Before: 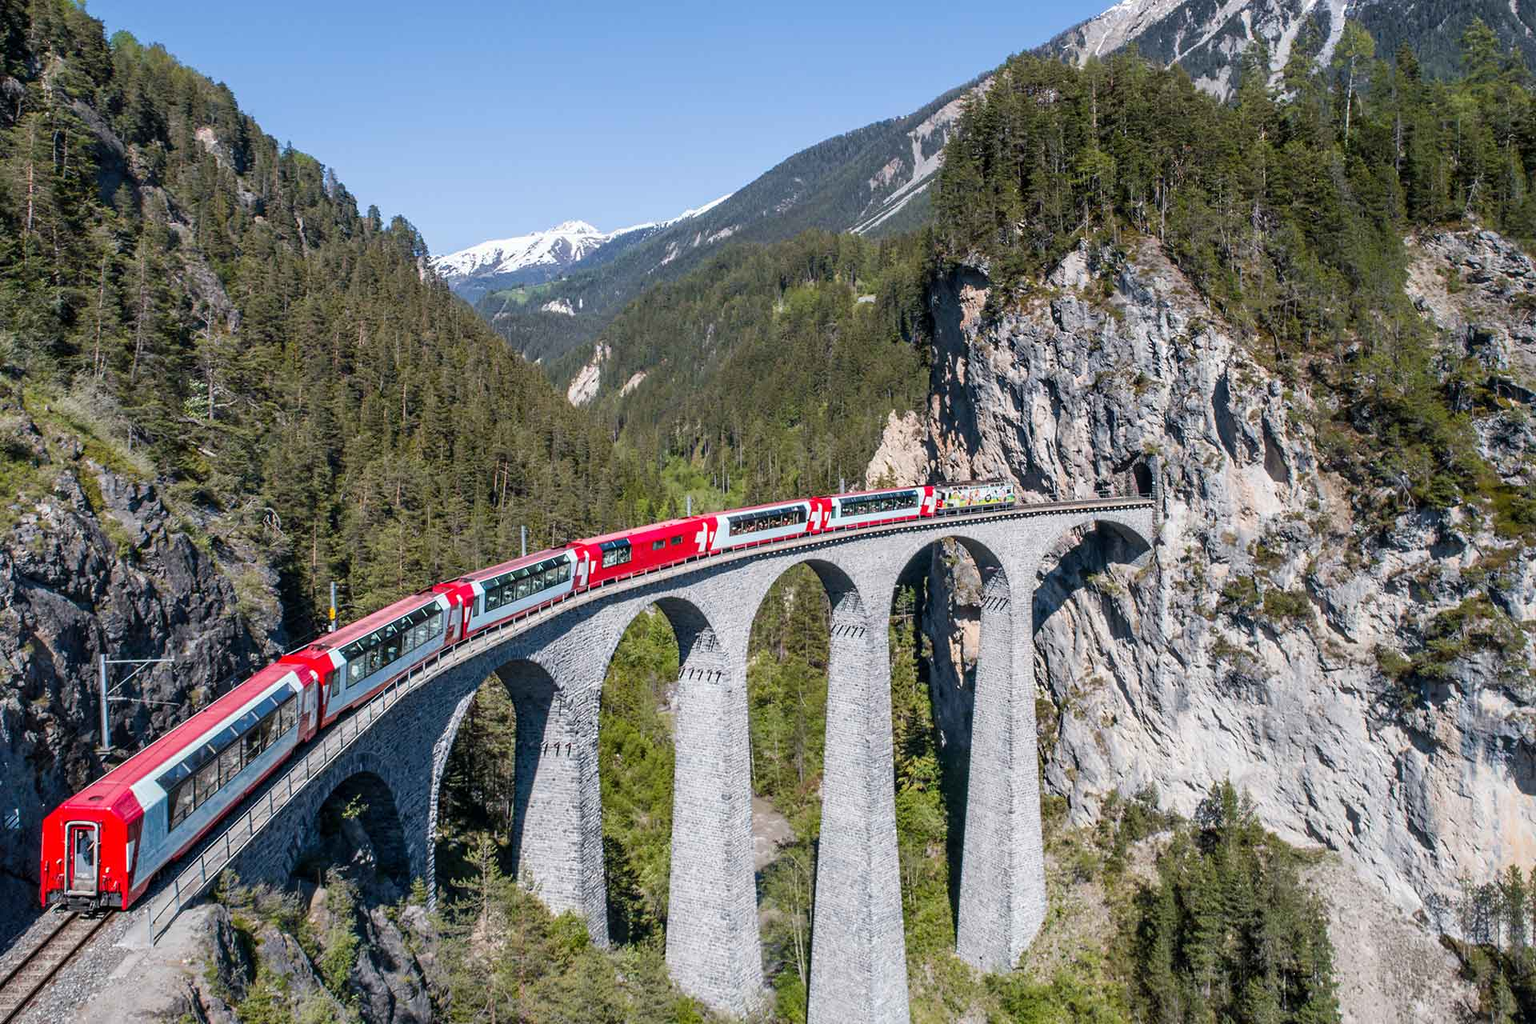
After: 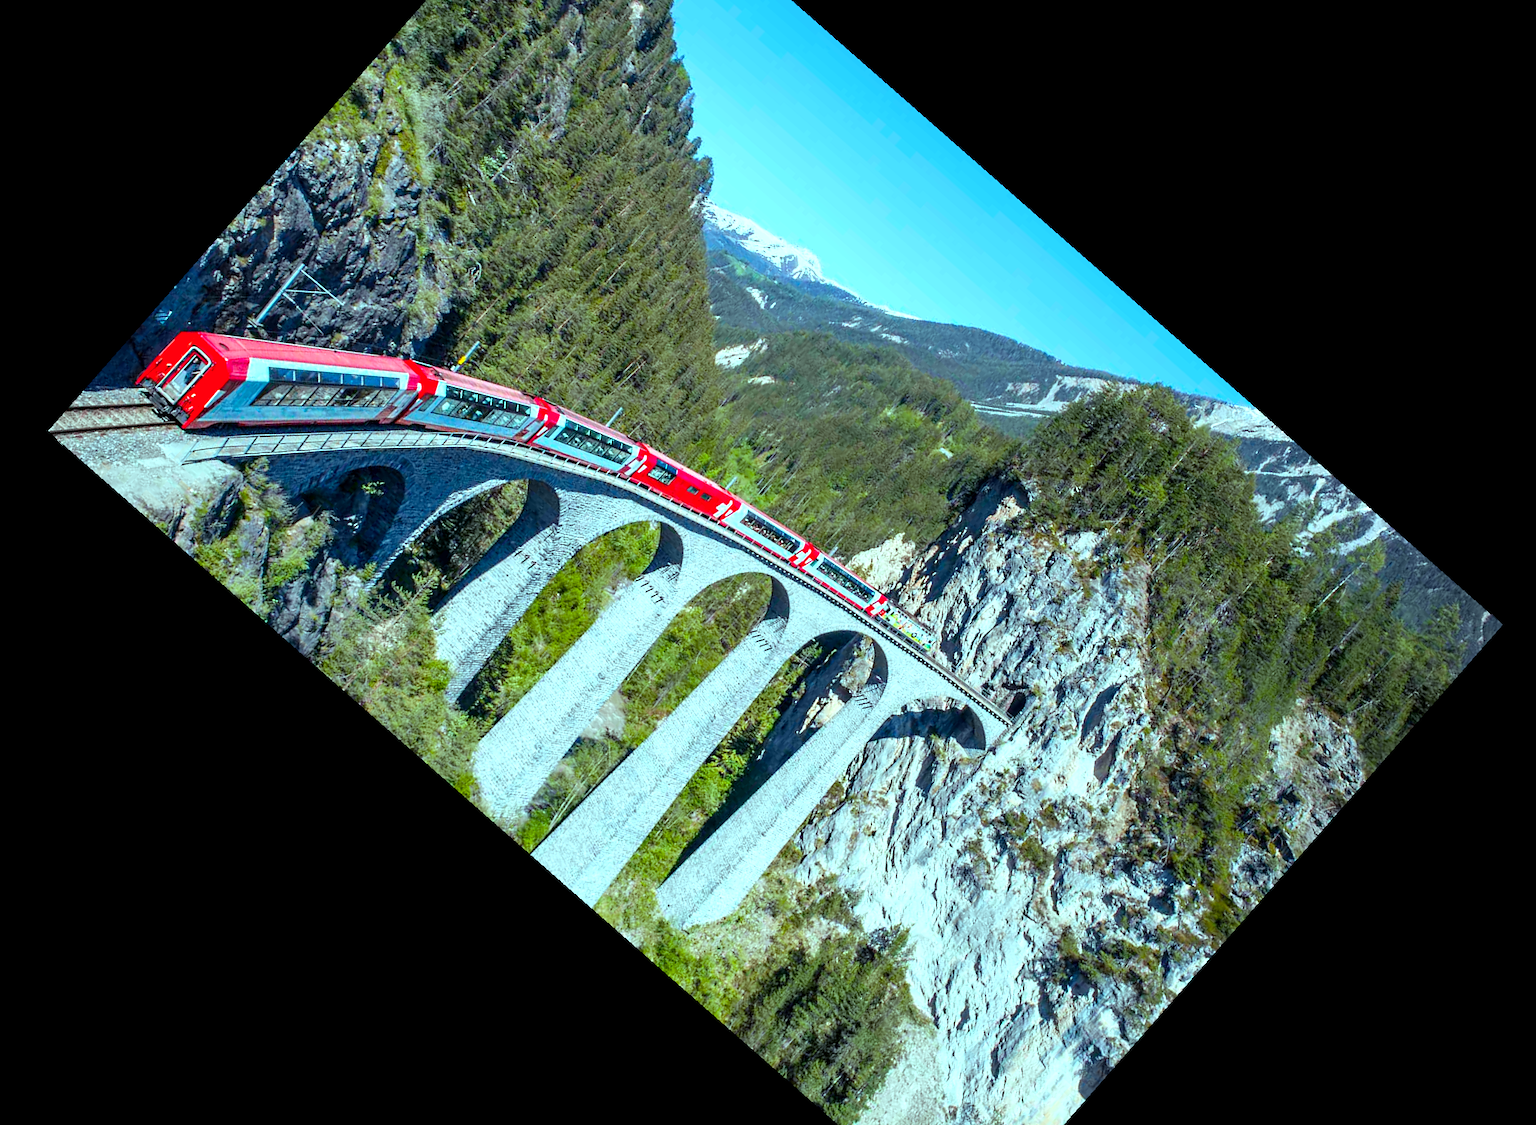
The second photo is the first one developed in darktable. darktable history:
color balance rgb: shadows lift › chroma 7.23%, shadows lift › hue 246.48°, highlights gain › chroma 5.38%, highlights gain › hue 196.93°, white fulcrum 1 EV
color balance: output saturation 120%
crop and rotate: angle -46.26°, top 16.234%, right 0.912%, bottom 11.704%
rotate and perspective: rotation -4.98°, automatic cropping off
vignetting: center (-0.15, 0.013)
exposure: black level correction 0.001, exposure 0.5 EV, compensate exposure bias true, compensate highlight preservation false
sharpen: radius 5.325, amount 0.312, threshold 26.433
